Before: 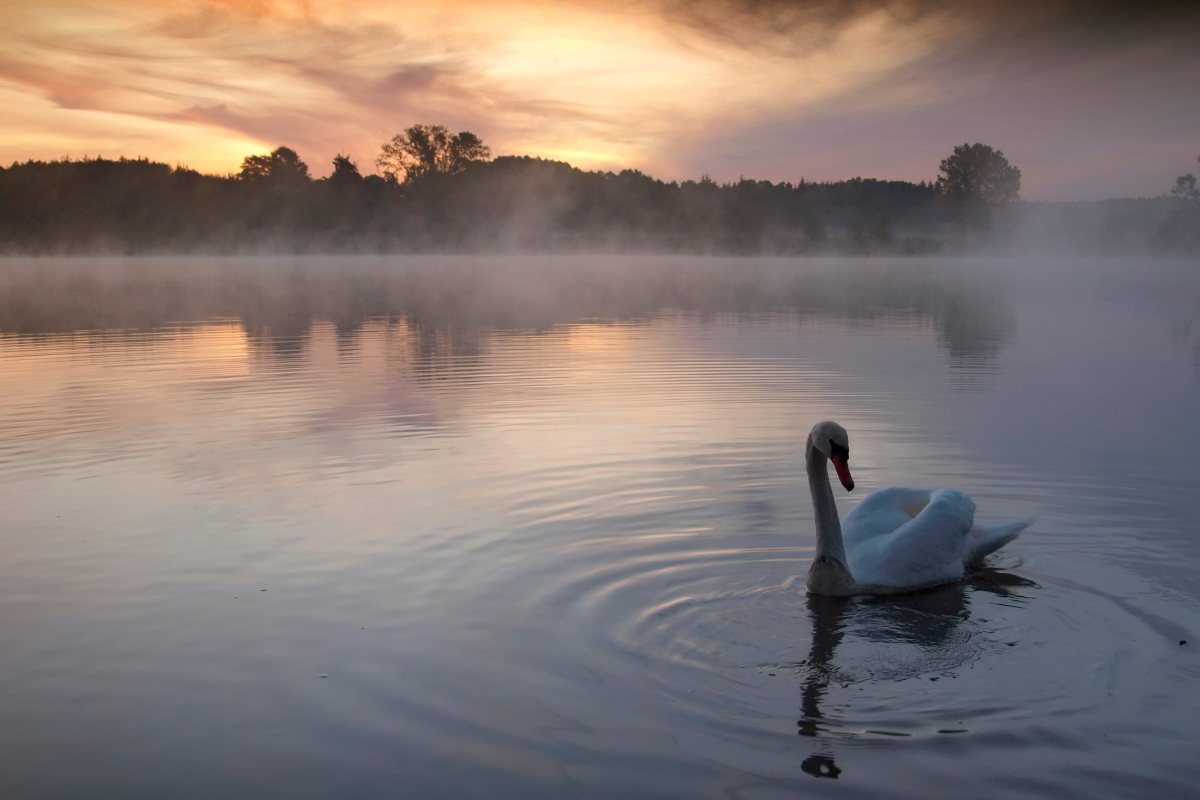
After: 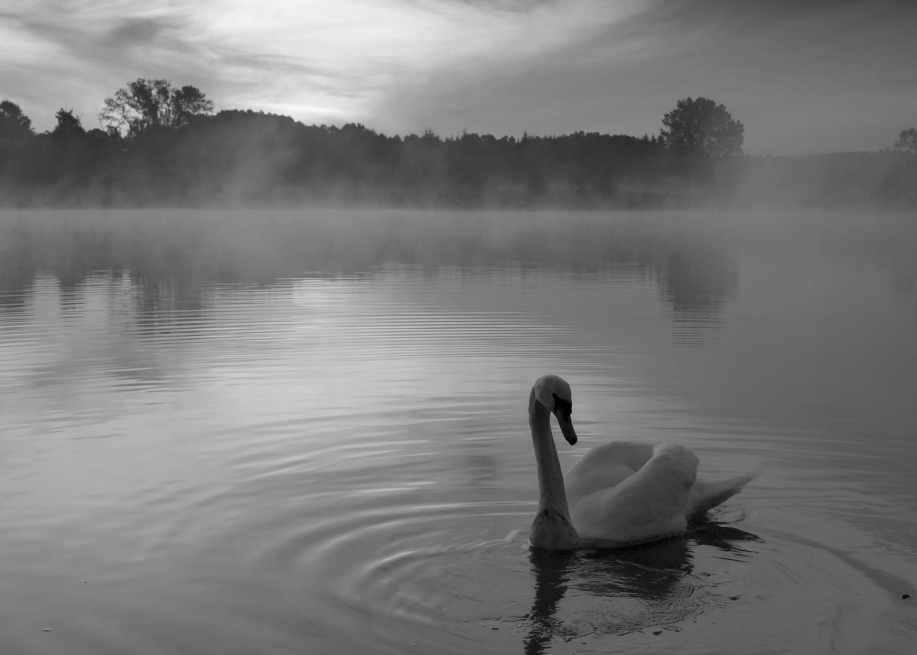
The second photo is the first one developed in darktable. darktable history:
white balance: red 1.042, blue 1.17
monochrome: a -35.87, b 49.73, size 1.7
crop: left 23.095%, top 5.827%, bottom 11.854%
